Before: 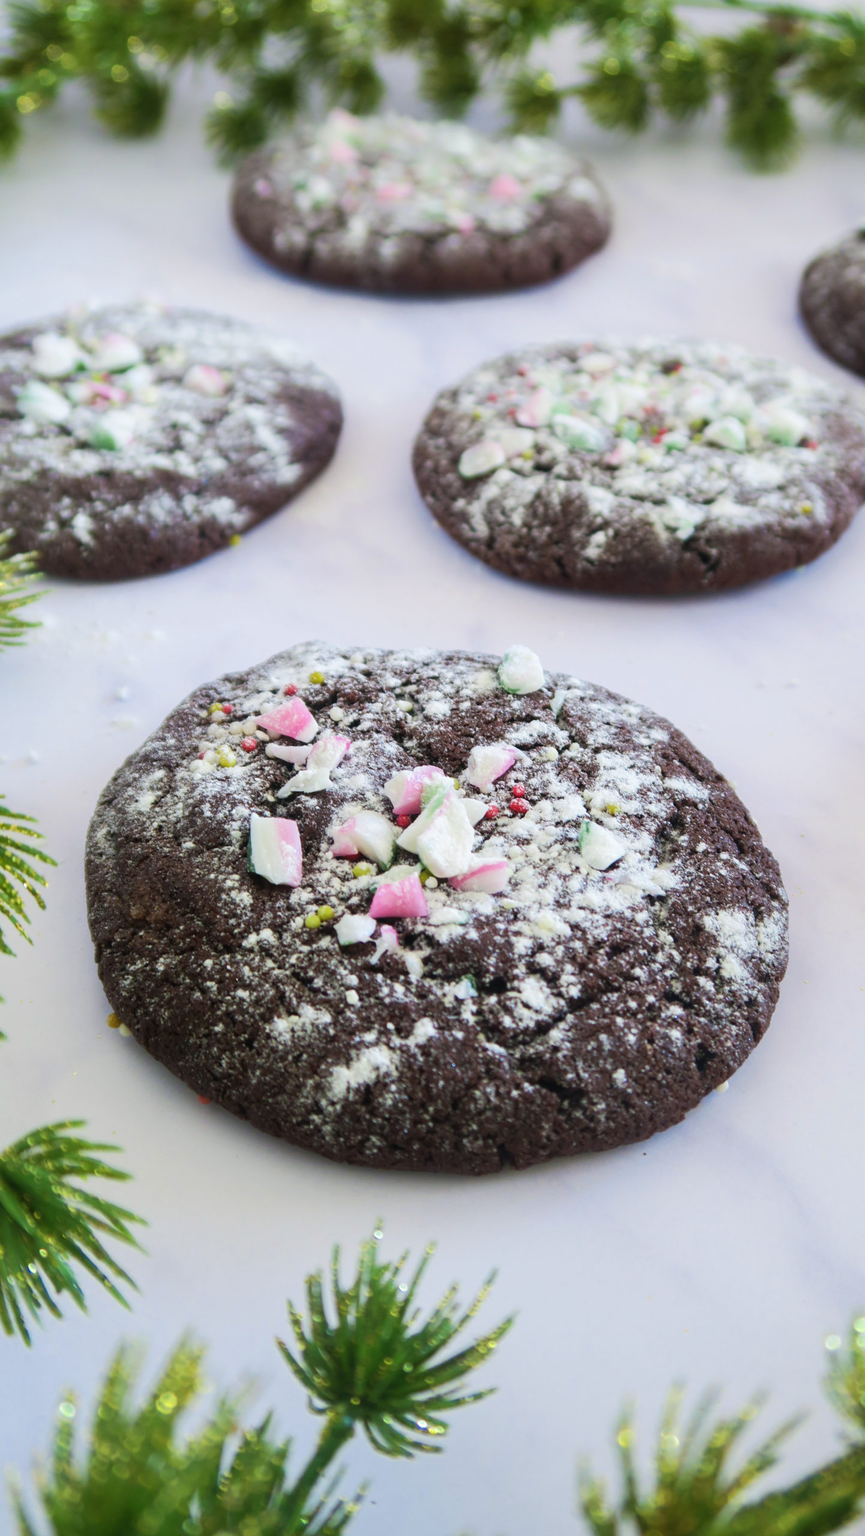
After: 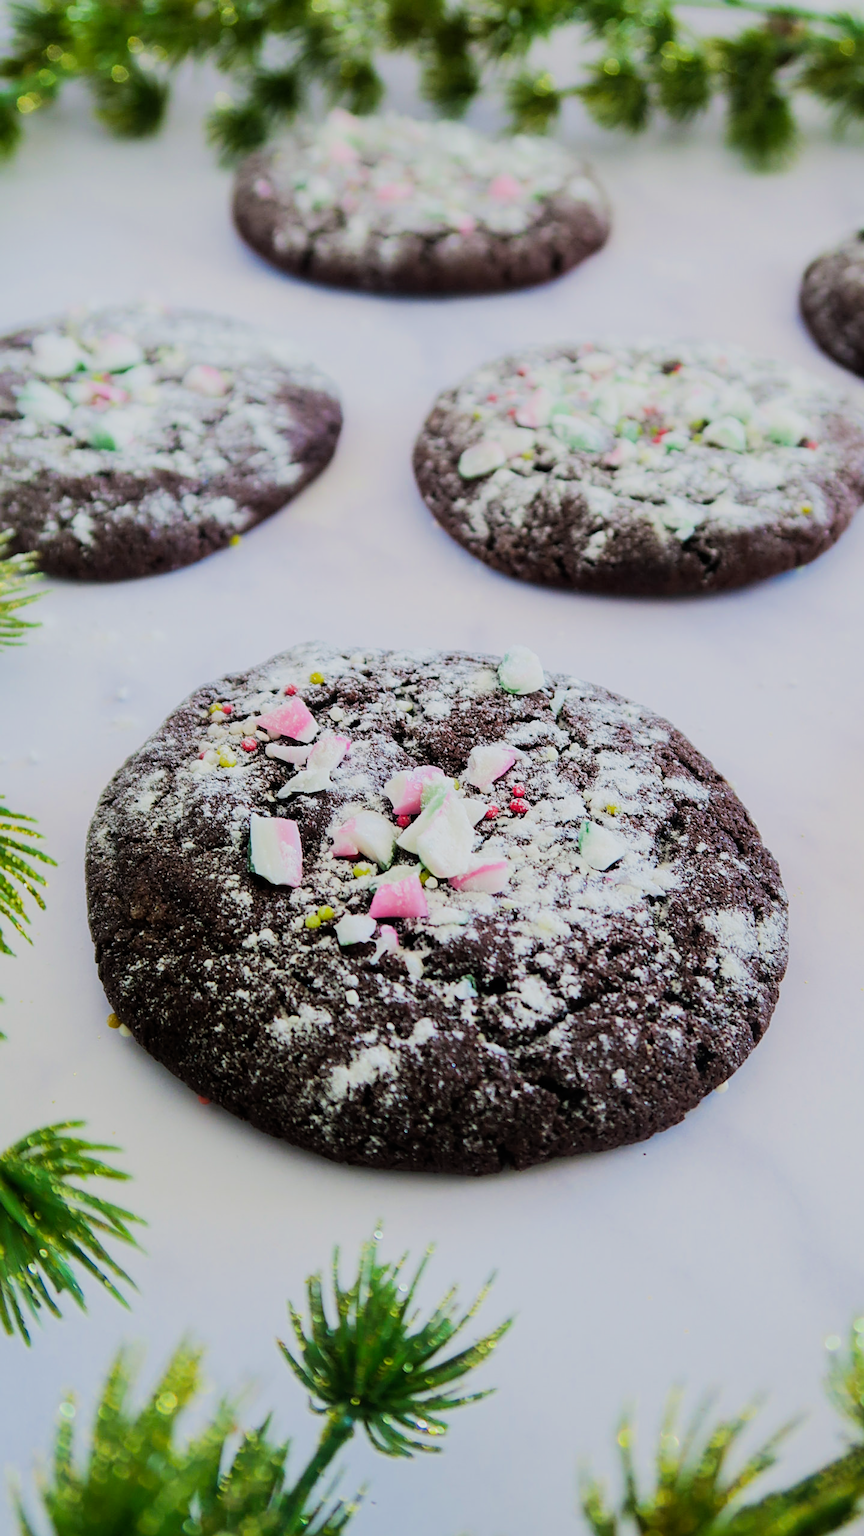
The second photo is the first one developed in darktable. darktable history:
filmic rgb: black relative exposure -6.92 EV, white relative exposure 5.6 EV, threshold 2.96 EV, hardness 2.85, enable highlight reconstruction true
tone equalizer: -8 EV -0.378 EV, -7 EV -0.357 EV, -6 EV -0.322 EV, -5 EV -0.237 EV, -3 EV 0.188 EV, -2 EV 0.327 EV, -1 EV 0.379 EV, +0 EV 0.399 EV, edges refinement/feathering 500, mask exposure compensation -1.57 EV, preserve details no
sharpen: on, module defaults
